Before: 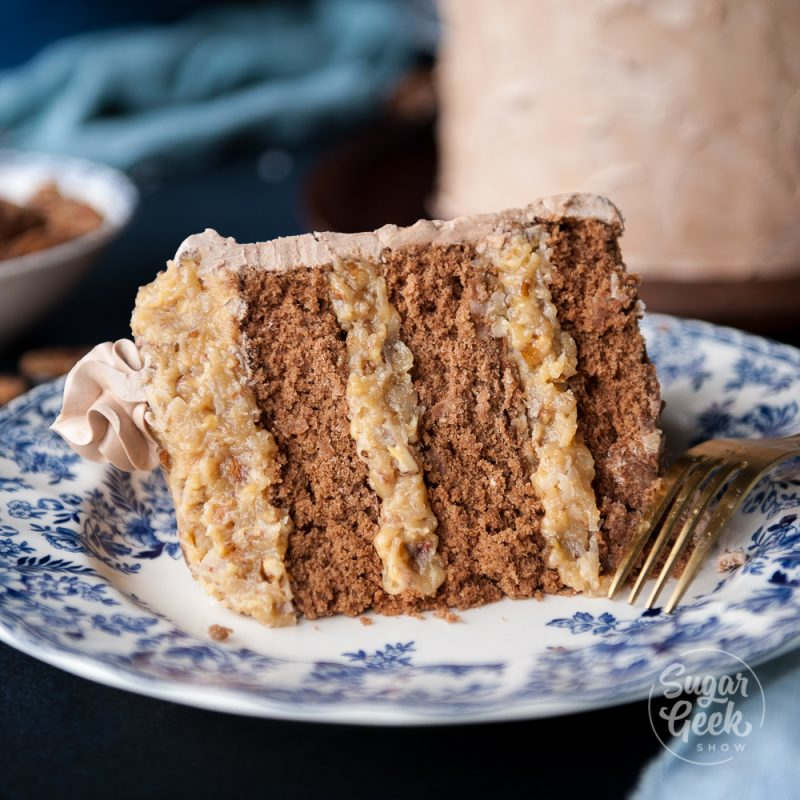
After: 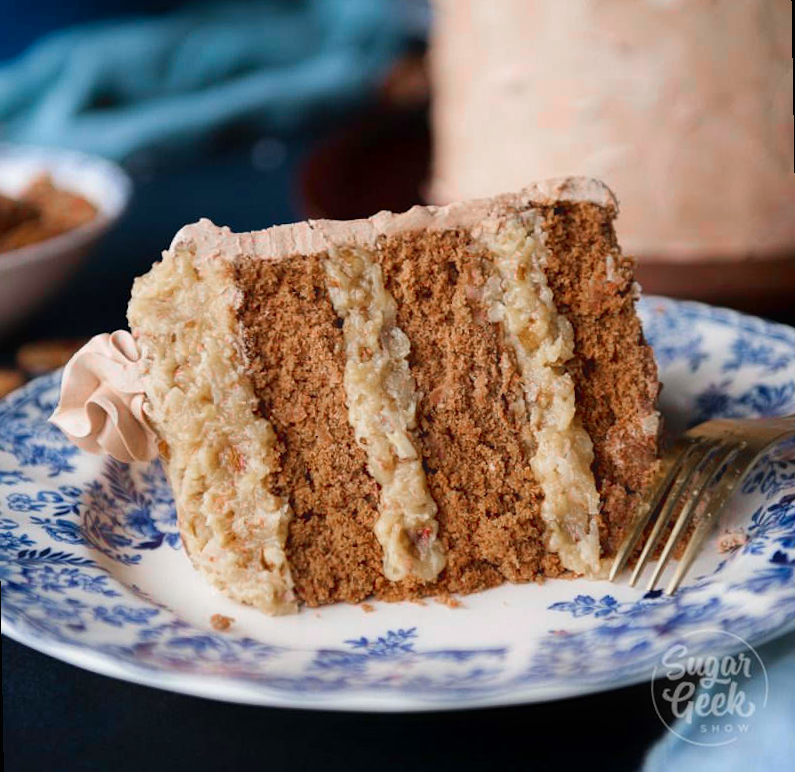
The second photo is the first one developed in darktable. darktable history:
rotate and perspective: rotation -1°, crop left 0.011, crop right 0.989, crop top 0.025, crop bottom 0.975
color zones: curves: ch1 [(0, 0.708) (0.088, 0.648) (0.245, 0.187) (0.429, 0.326) (0.571, 0.498) (0.714, 0.5) (0.857, 0.5) (1, 0.708)]
contrast equalizer: y [[0.5, 0.486, 0.447, 0.446, 0.489, 0.5], [0.5 ×6], [0.5 ×6], [0 ×6], [0 ×6]]
color balance rgb: perceptual saturation grading › global saturation 30%, global vibrance 10%
